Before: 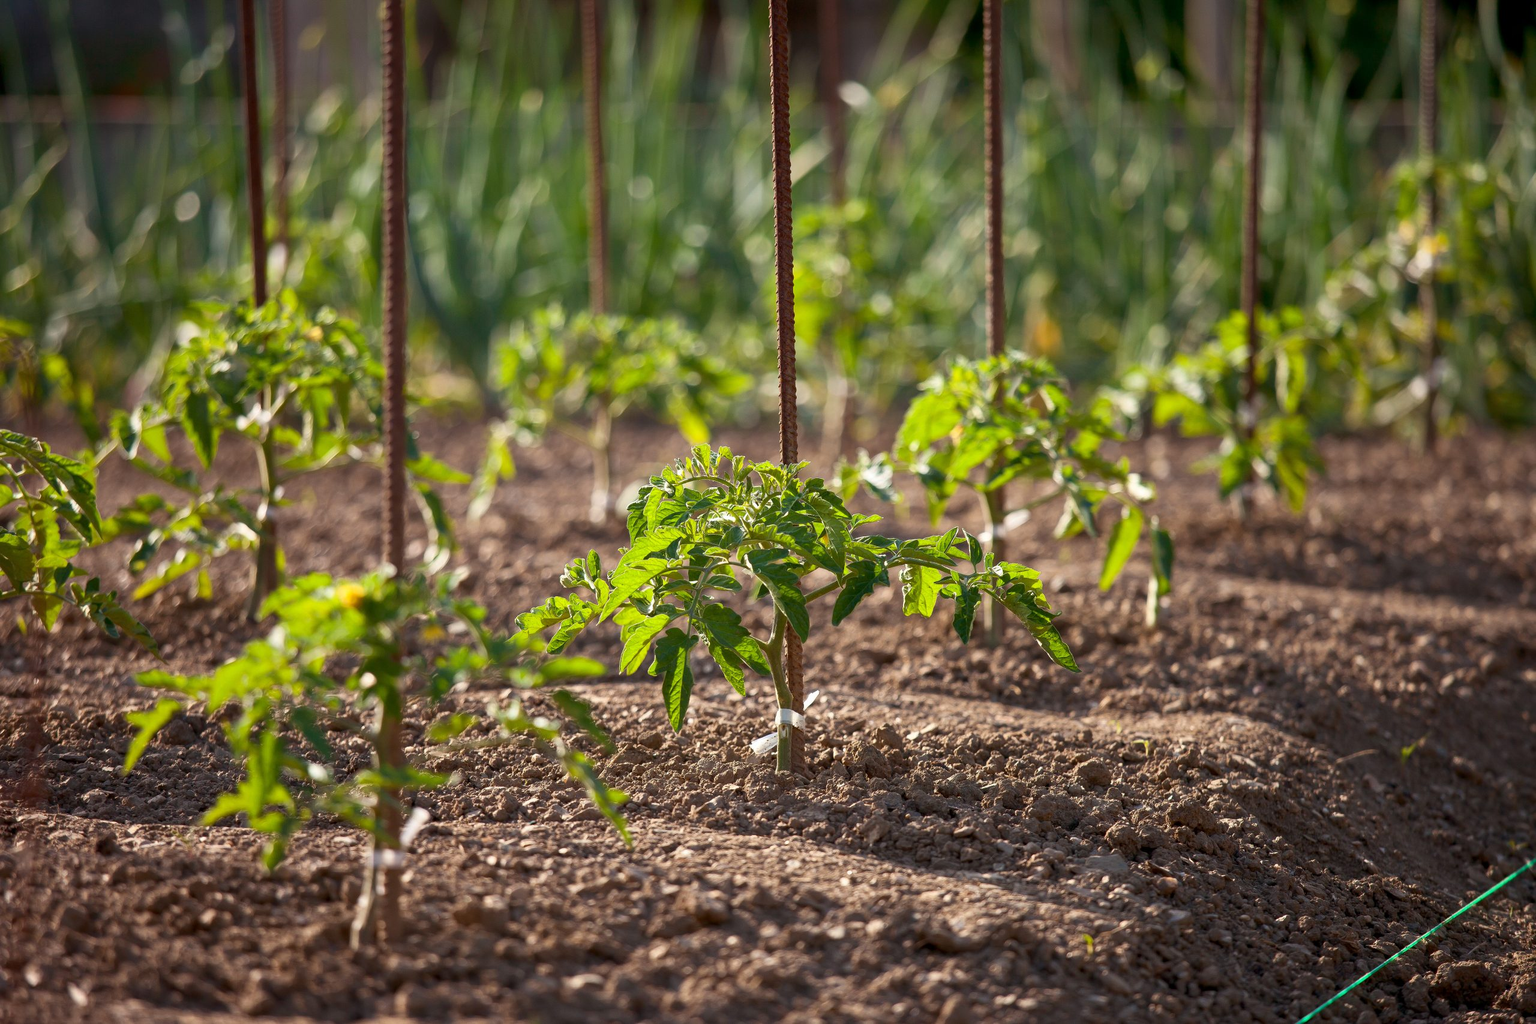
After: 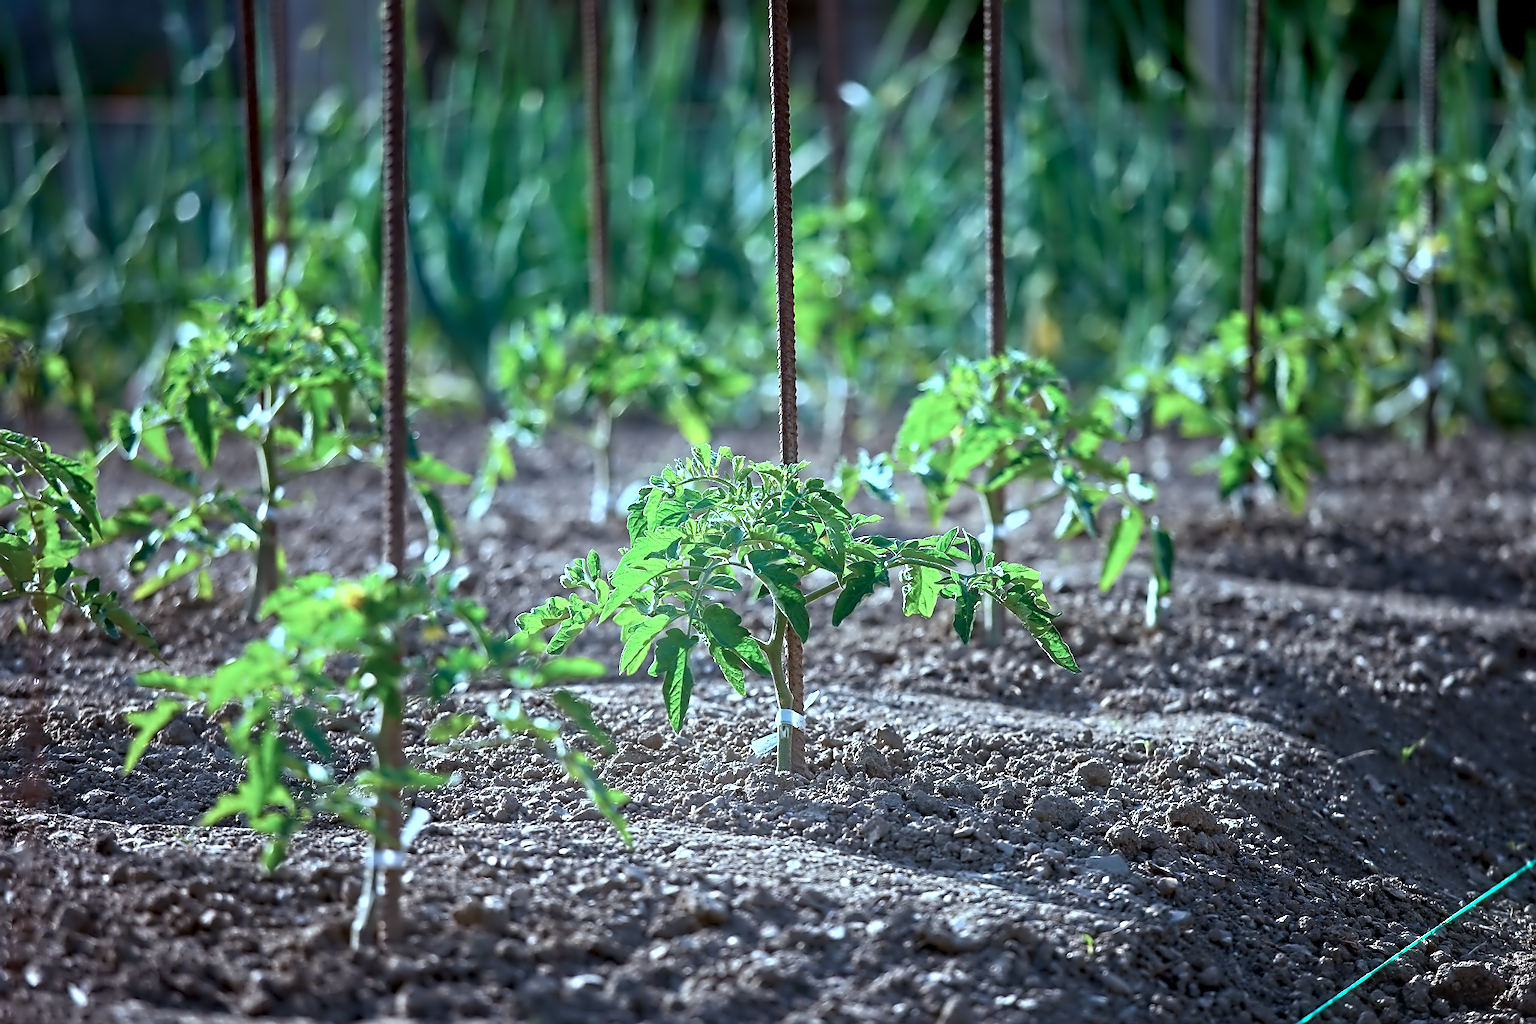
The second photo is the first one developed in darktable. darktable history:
bloom: on, module defaults
exposure: exposure -0.05 EV
sharpen: on, module defaults
color calibration: illuminant custom, x 0.432, y 0.395, temperature 3098 K
contrast equalizer: octaves 7, y [[0.5, 0.542, 0.583, 0.625, 0.667, 0.708], [0.5 ×6], [0.5 ×6], [0, 0.033, 0.067, 0.1, 0.133, 0.167], [0, 0.05, 0.1, 0.15, 0.2, 0.25]]
